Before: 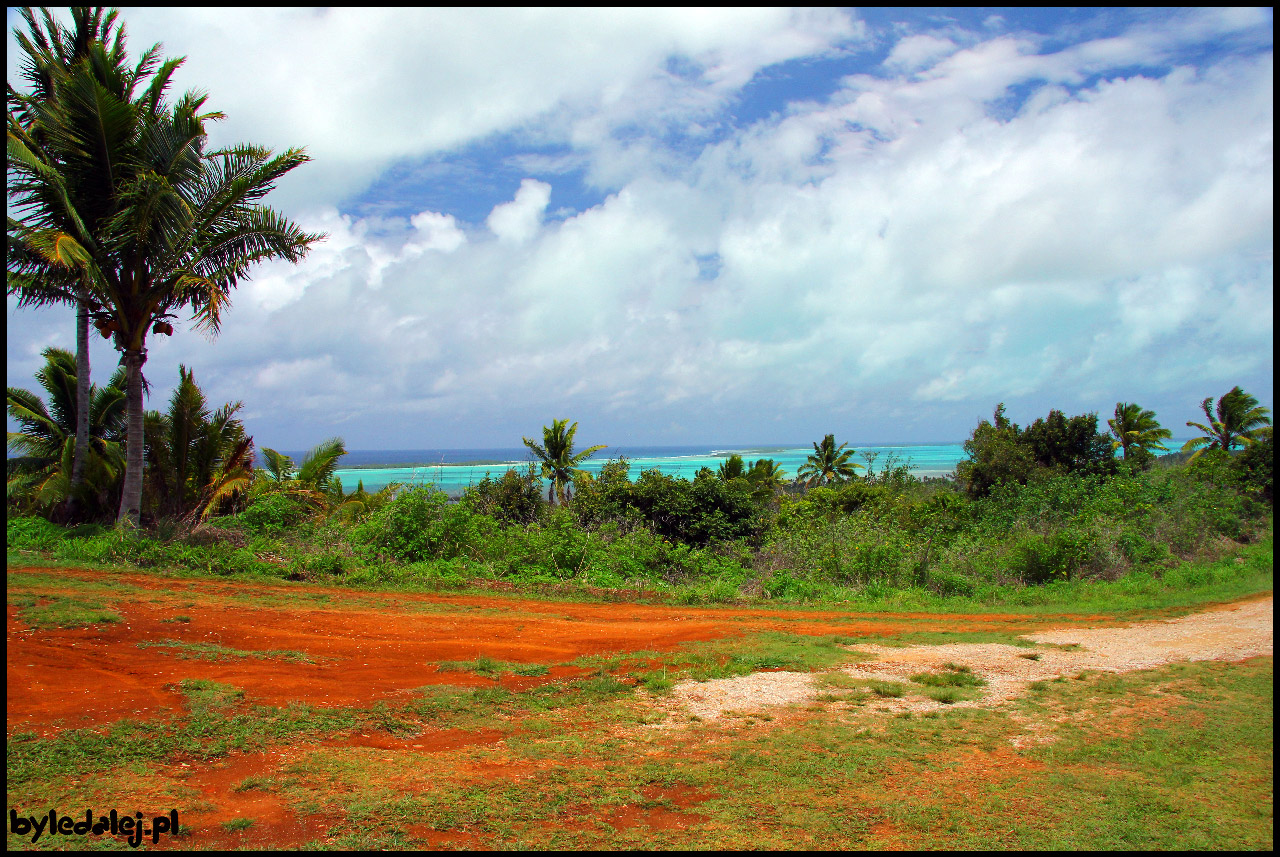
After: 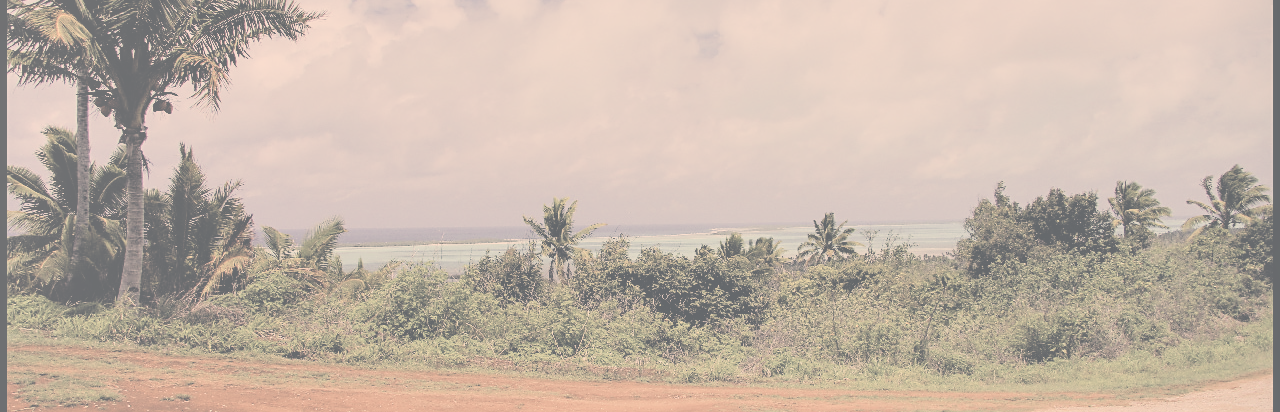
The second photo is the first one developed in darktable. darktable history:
crop and rotate: top 25.974%, bottom 25.923%
exposure: black level correction 0, exposure 0 EV, compensate highlight preservation false
sharpen: radius 1.828, amount 0.411, threshold 1.449
contrast brightness saturation: contrast -0.335, brightness 0.738, saturation -0.776
color correction: highlights a* 10.35, highlights b* 13.96, shadows a* -9.61, shadows b* -15.02
filmic rgb: black relative exposure -7.65 EV, white relative exposure 4.56 EV, threshold 5.98 EV, hardness 3.61, iterations of high-quality reconstruction 0, enable highlight reconstruction true
local contrast: detail 130%
